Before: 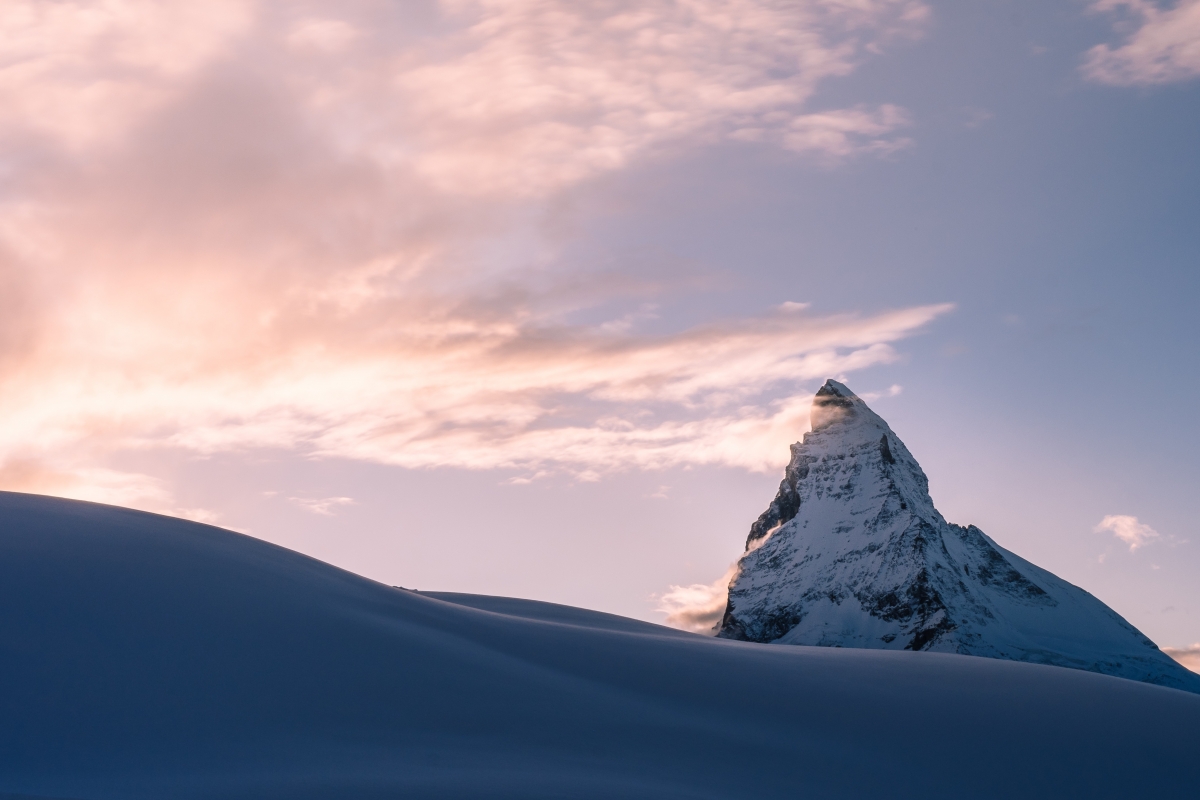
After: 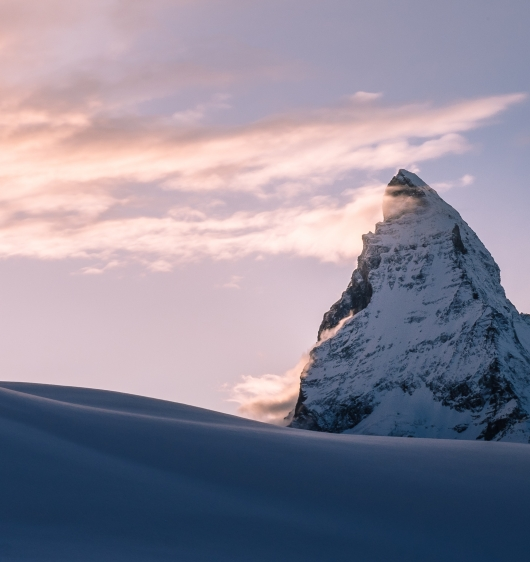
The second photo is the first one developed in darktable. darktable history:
crop: left 35.677%, top 26.313%, right 20.128%, bottom 3.417%
